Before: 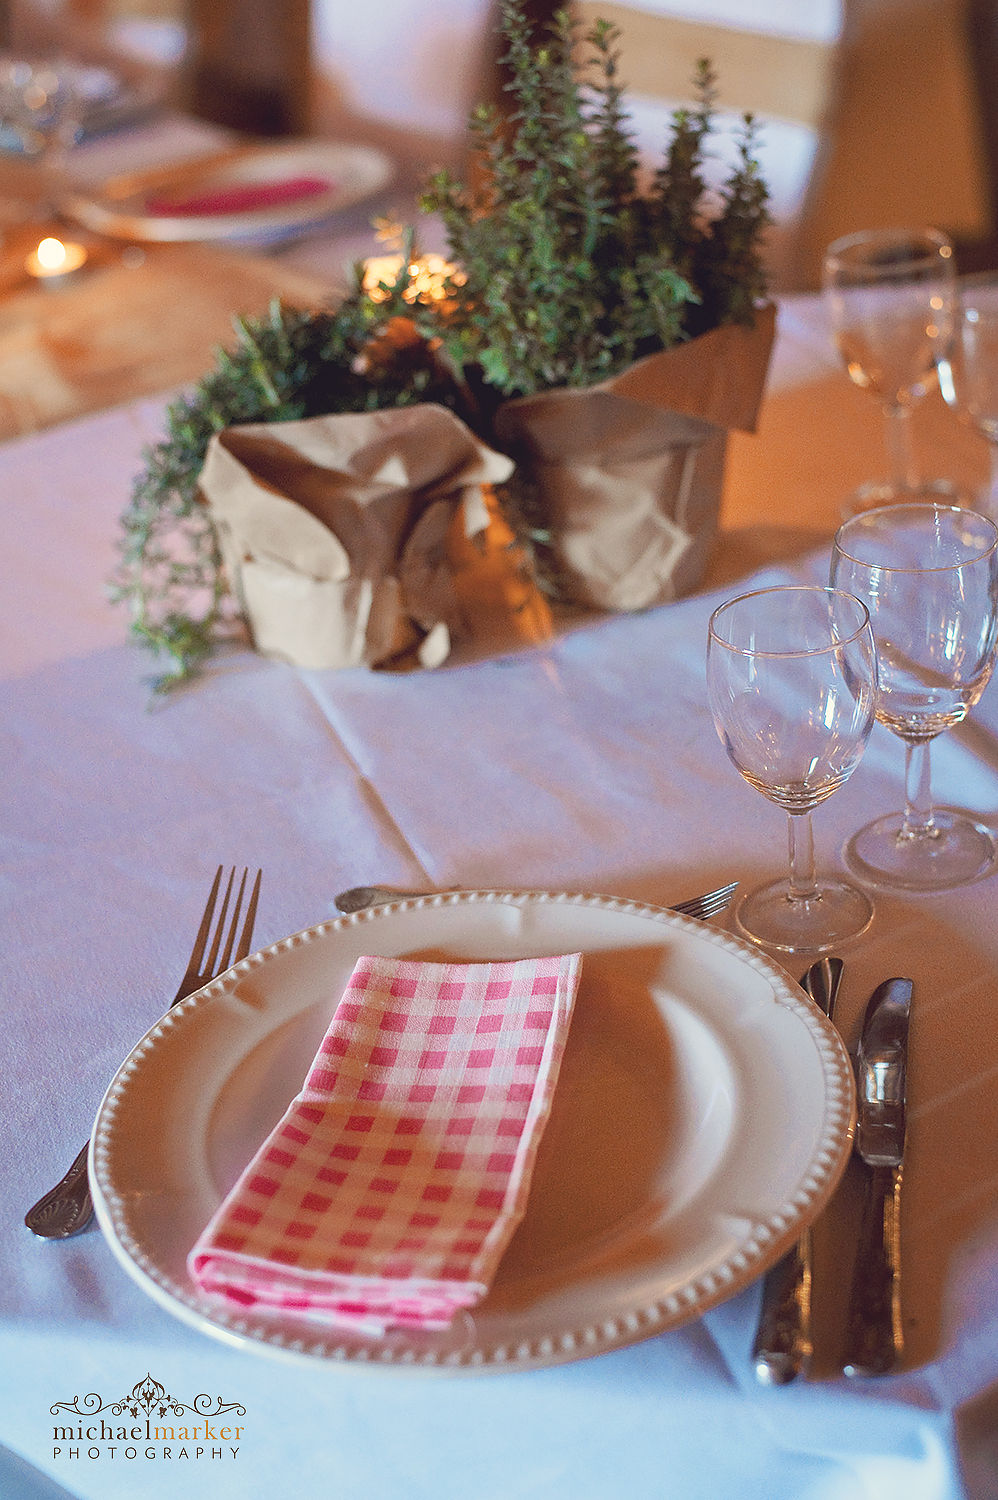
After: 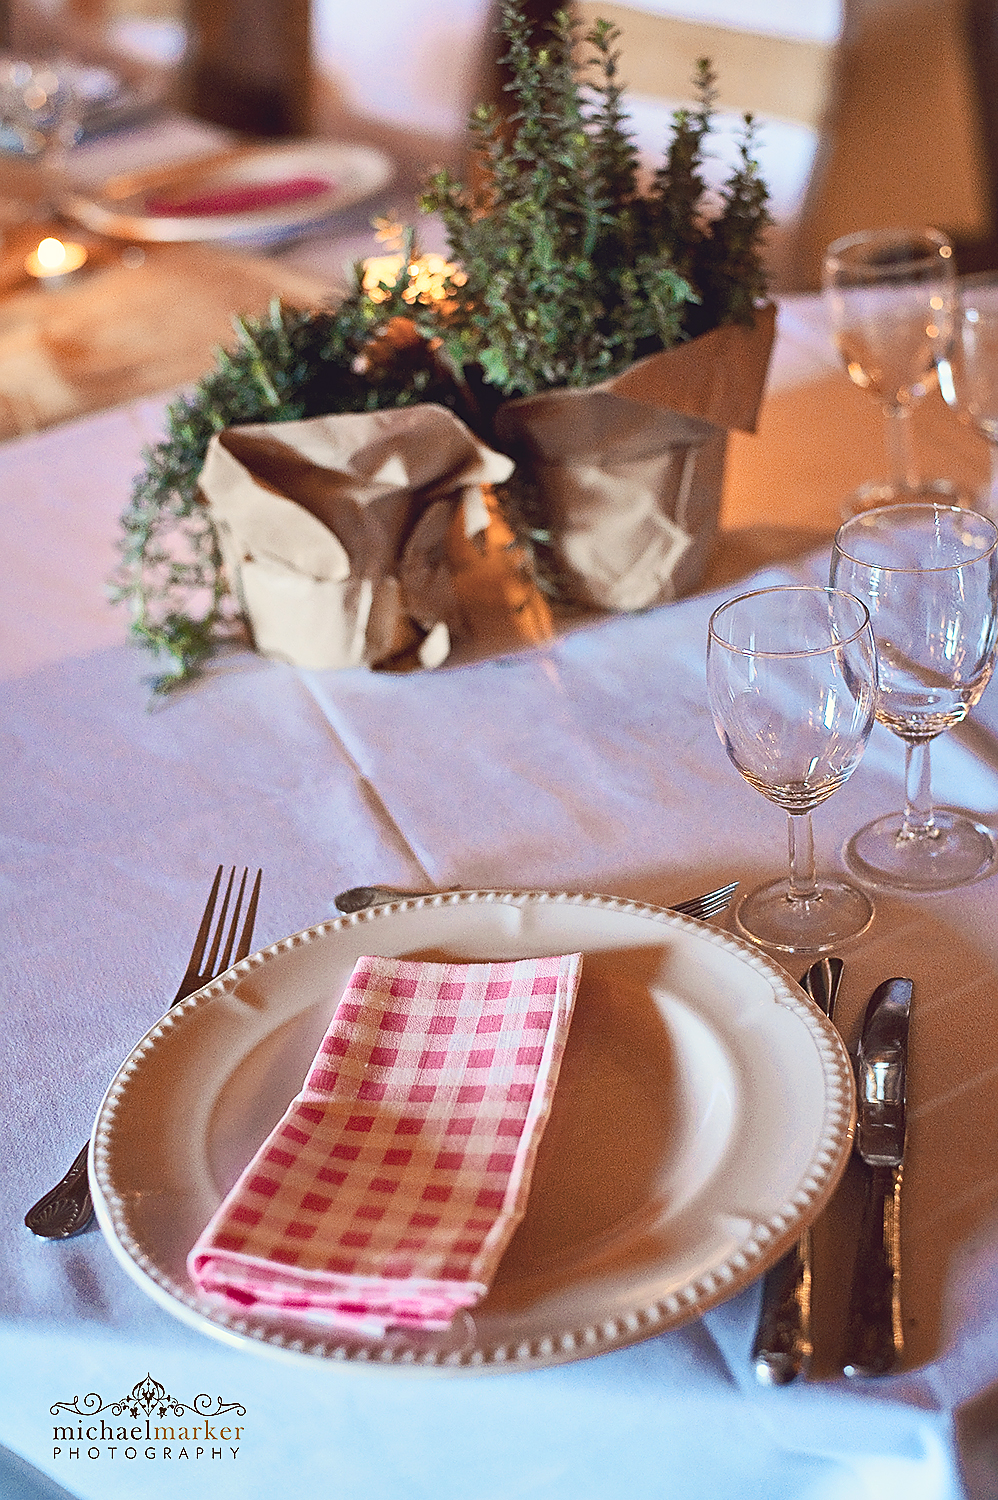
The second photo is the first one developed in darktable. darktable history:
contrast brightness saturation: contrast 0.24, brightness 0.09
shadows and highlights: soften with gaussian
sharpen: on, module defaults
